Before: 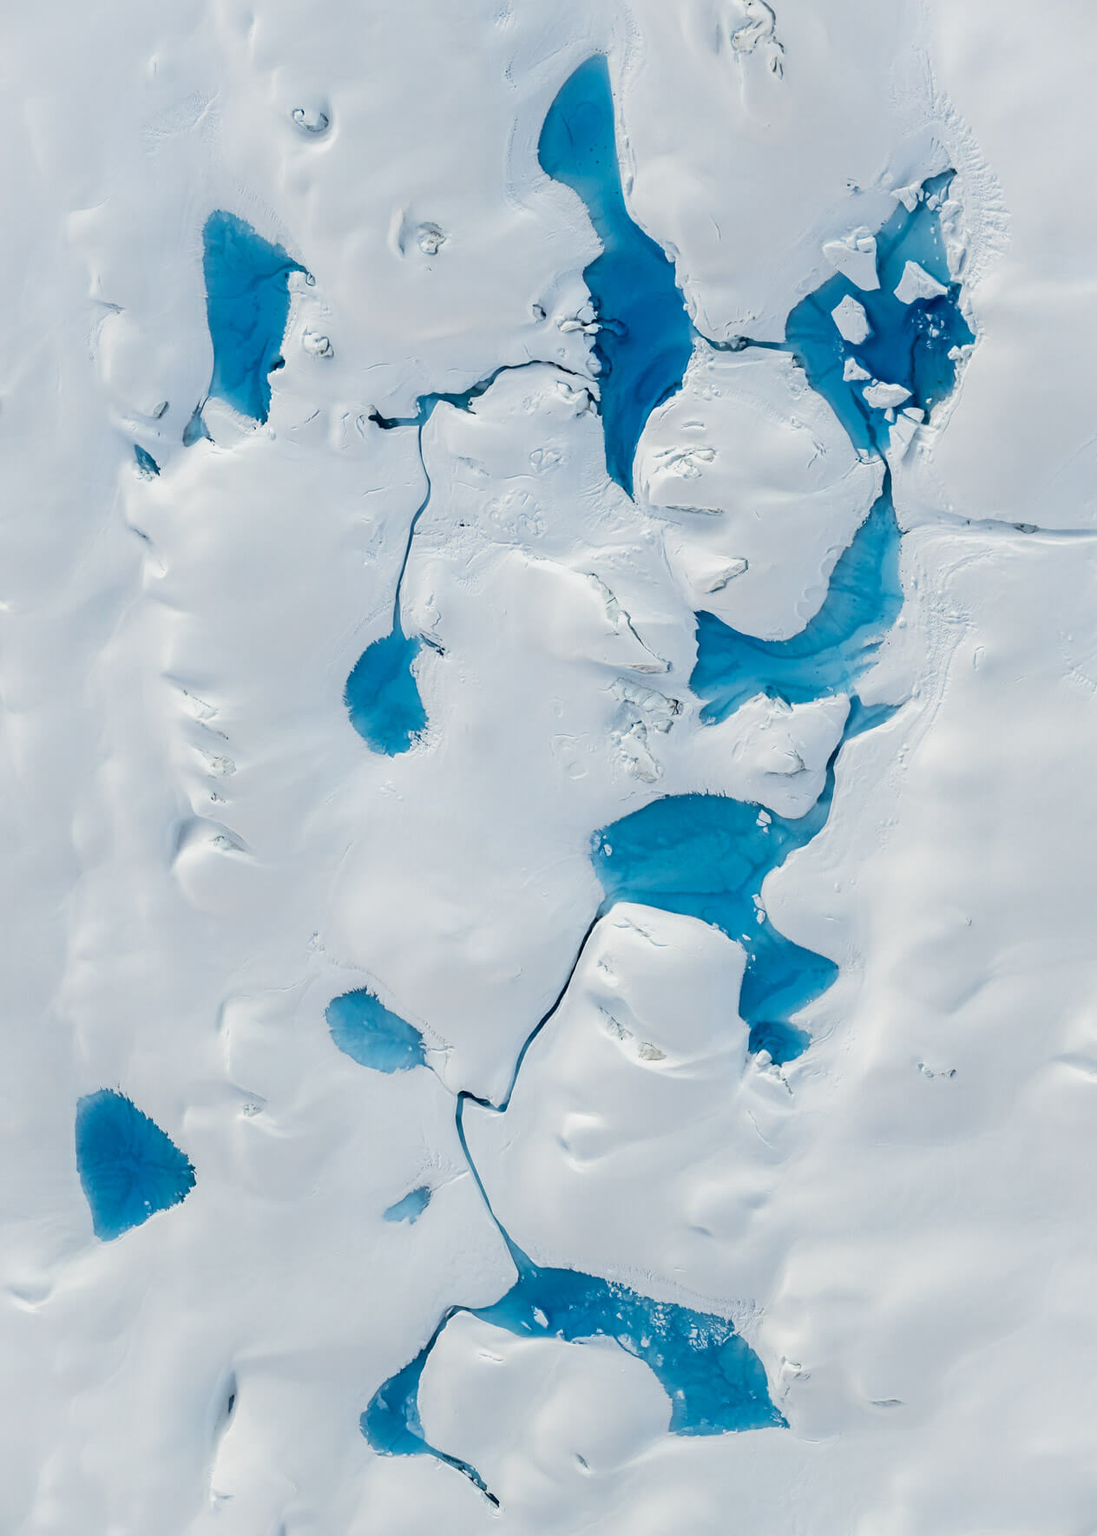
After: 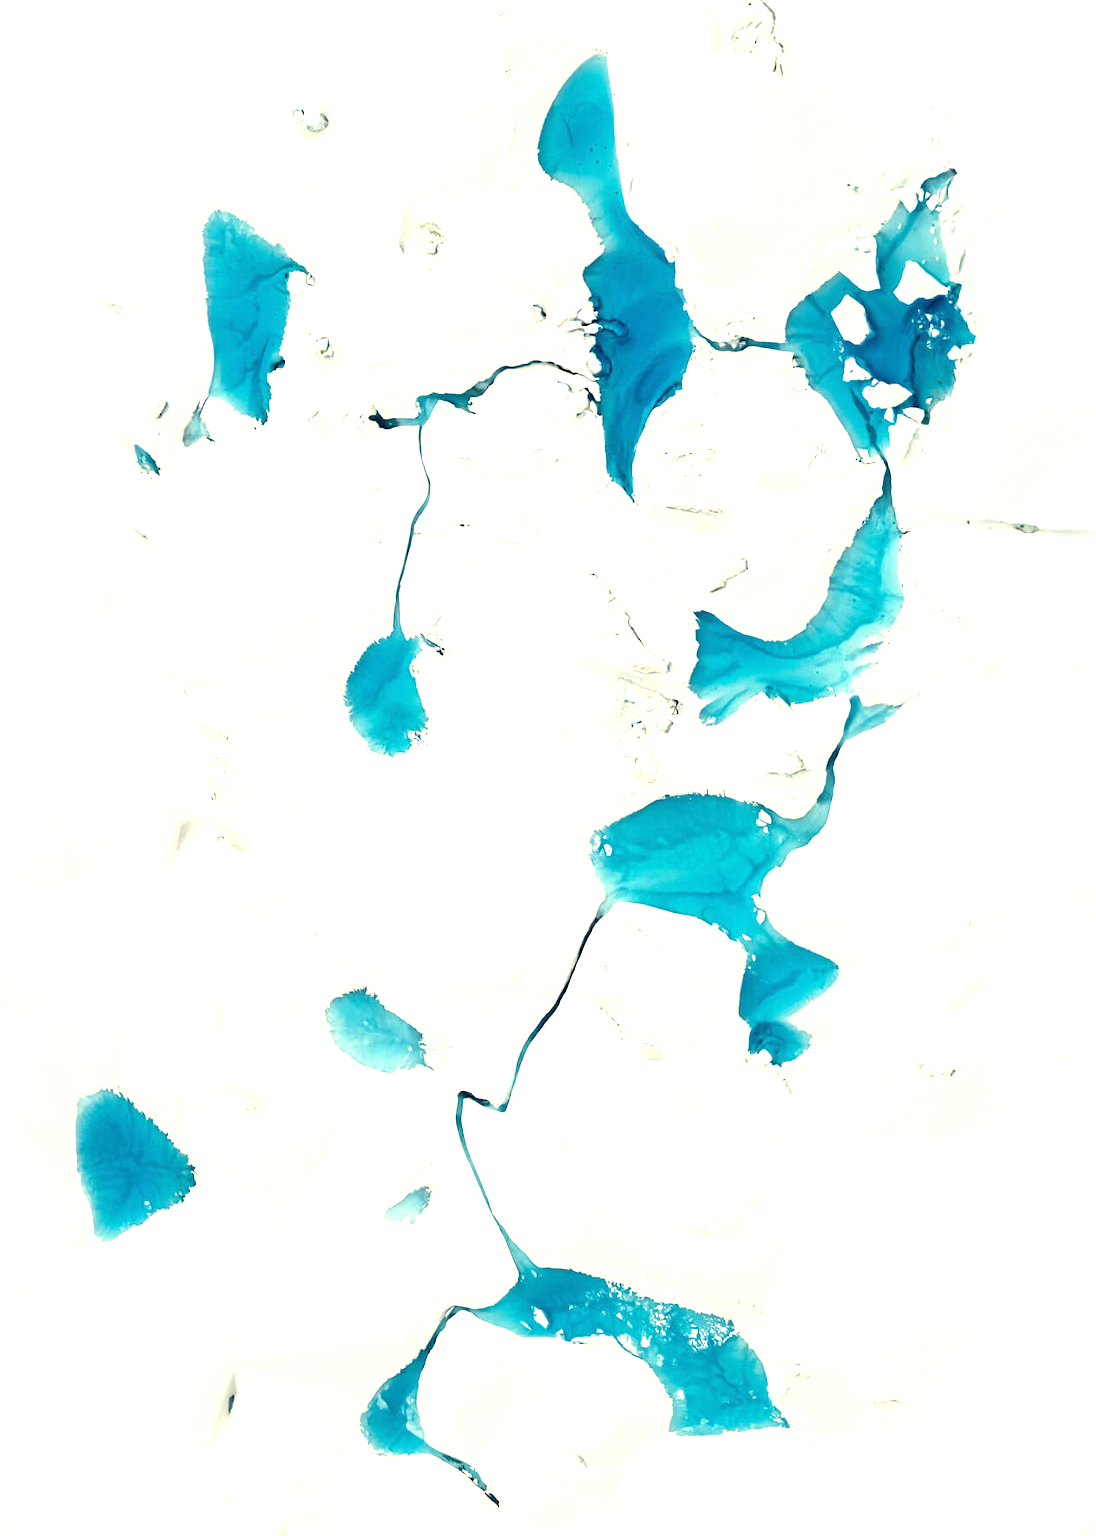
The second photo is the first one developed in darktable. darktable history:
white balance: red 1.138, green 0.996, blue 0.812
tone equalizer: on, module defaults
exposure: black level correction 0, exposure 1.388 EV, compensate exposure bias true, compensate highlight preservation false
